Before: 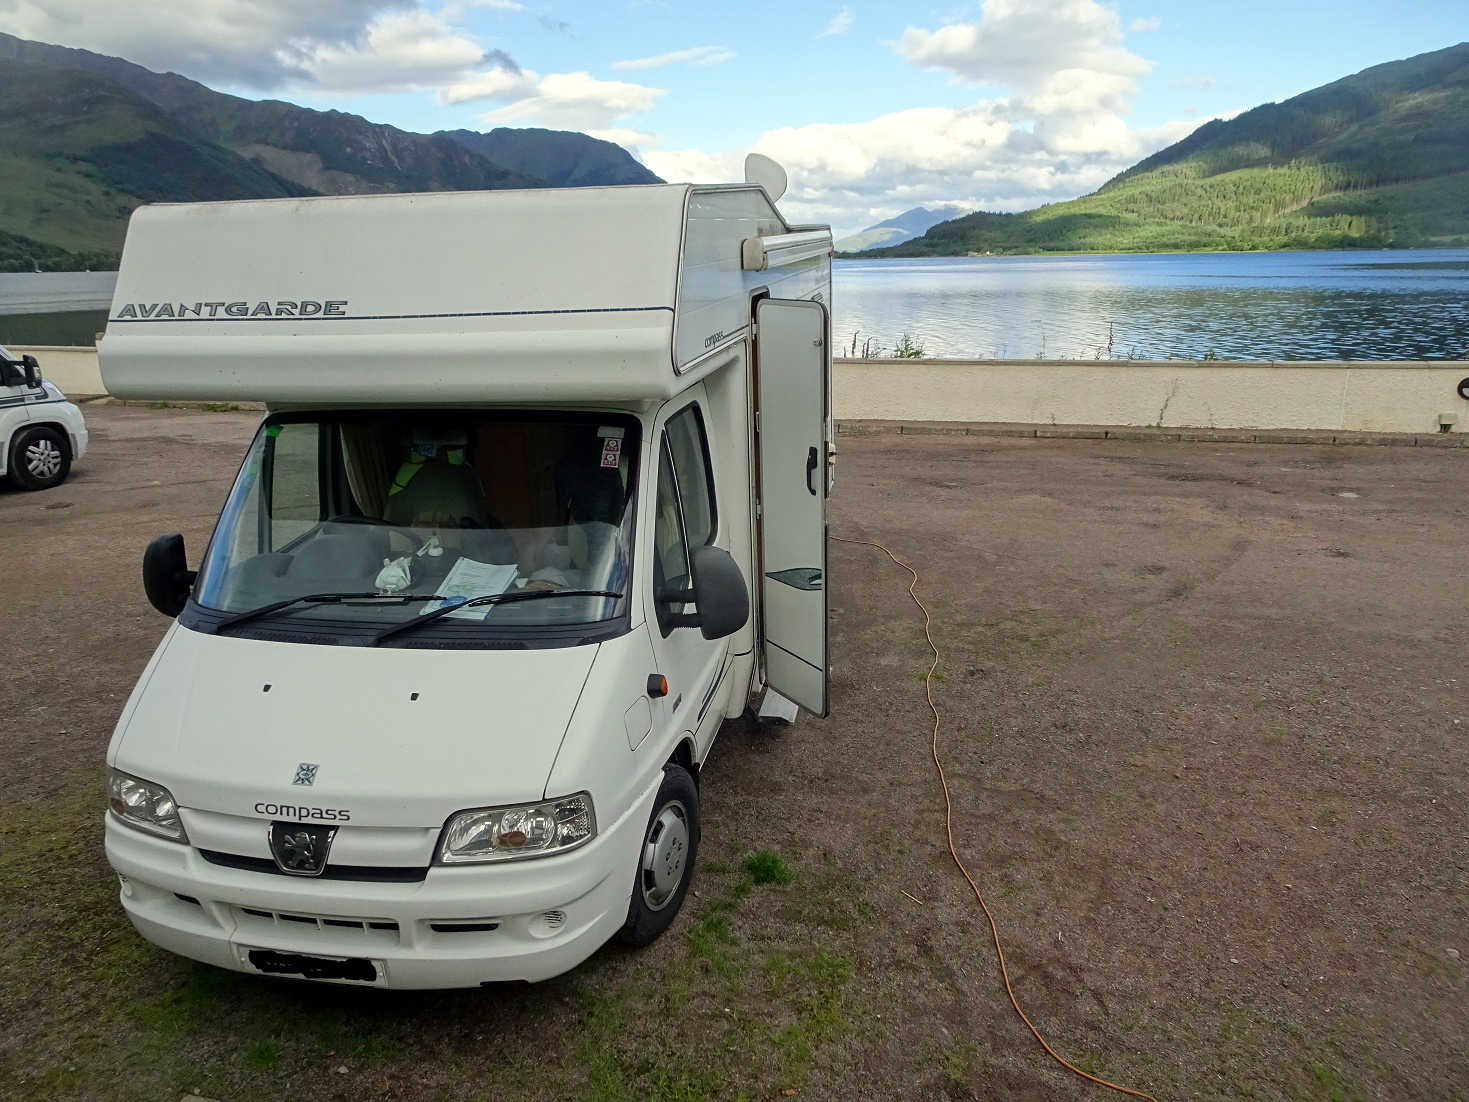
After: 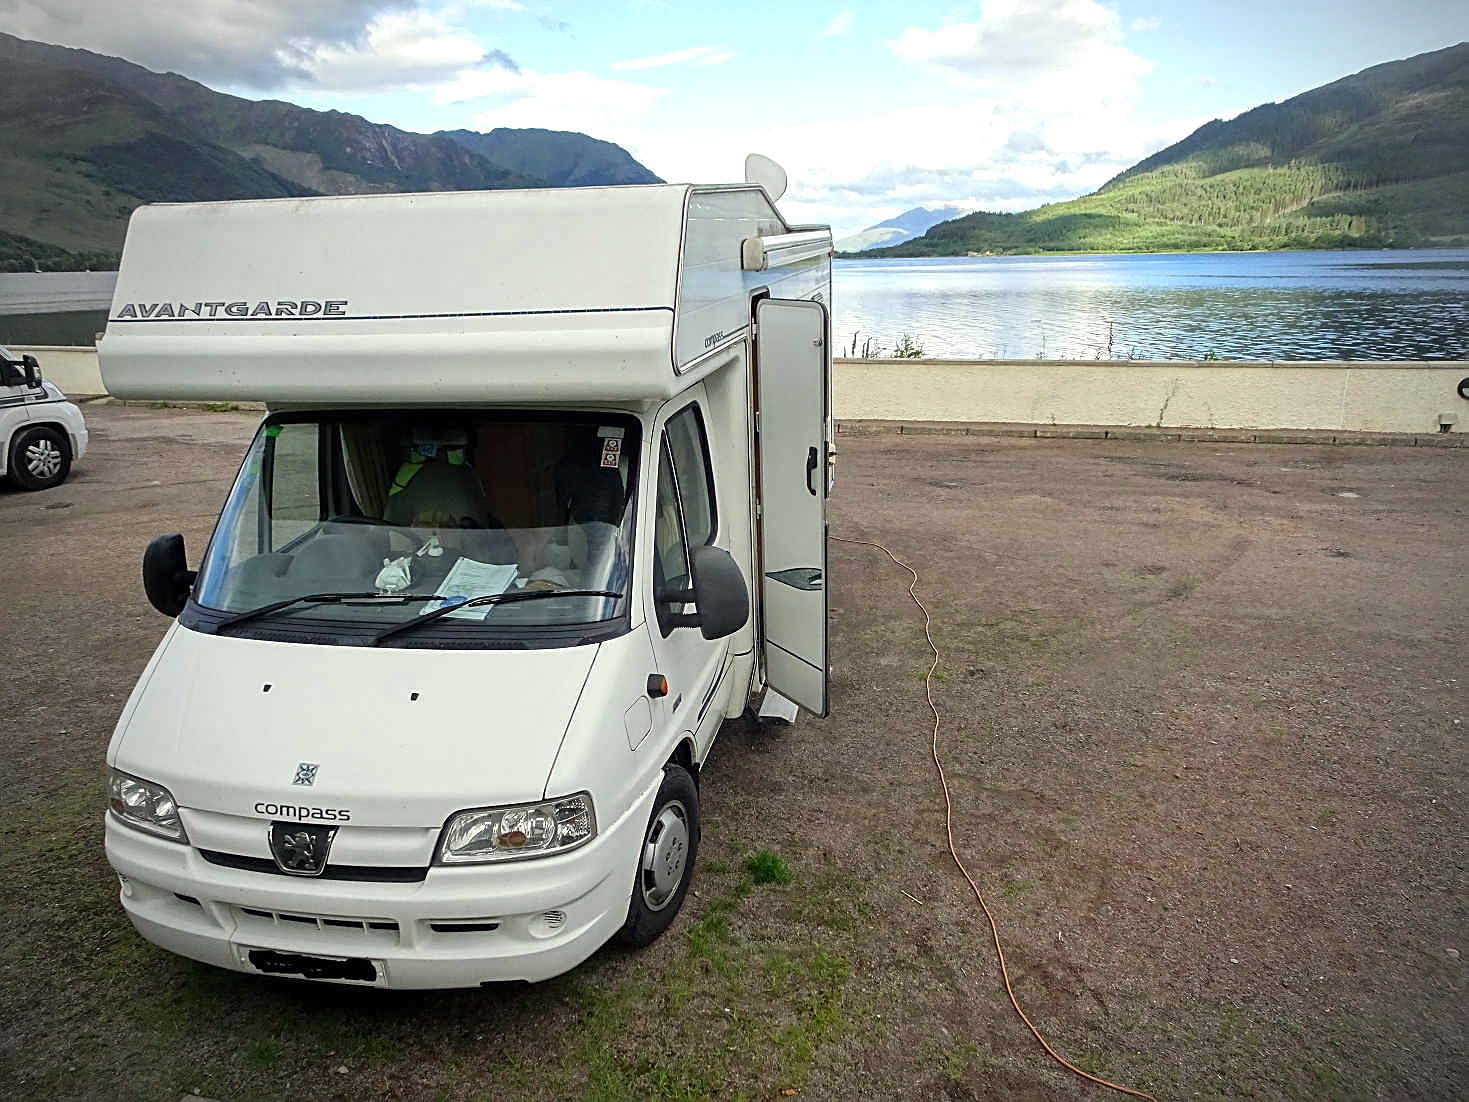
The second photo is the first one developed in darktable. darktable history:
vignetting: fall-off start 71.79%
exposure: black level correction 0, exposure 0.498 EV, compensate highlight preservation false
sharpen: on, module defaults
